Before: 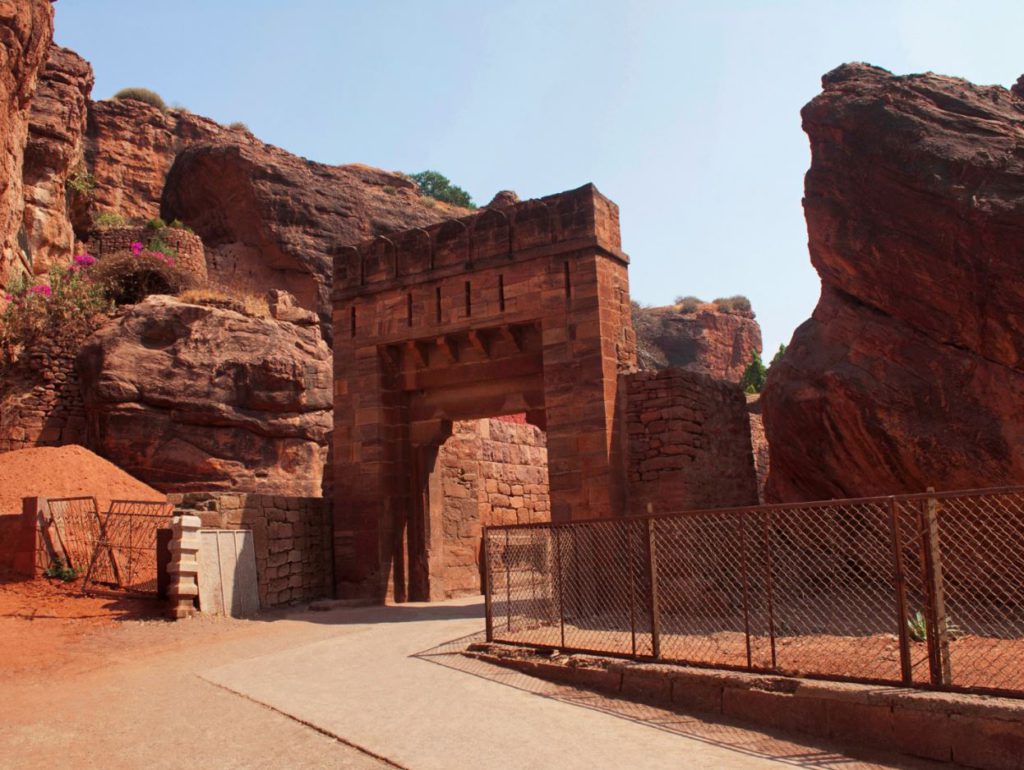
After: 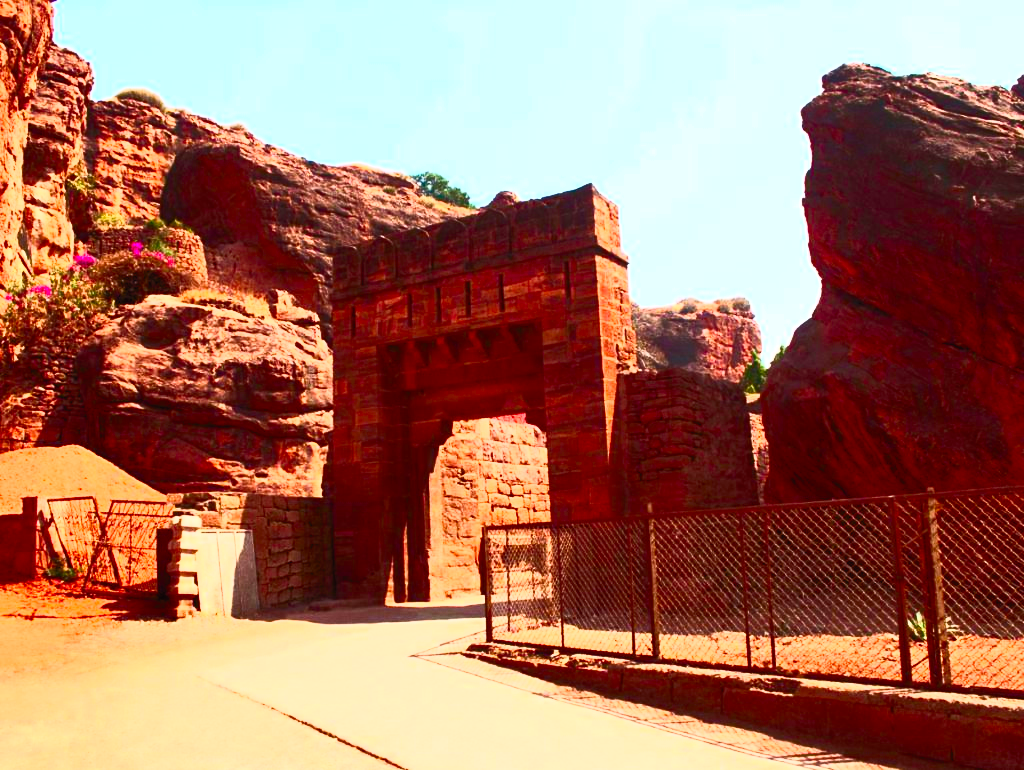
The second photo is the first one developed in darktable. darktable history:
color balance rgb: perceptual saturation grading › global saturation 0.83%, perceptual saturation grading › highlights -15.026%, perceptual saturation grading › shadows 25.735%, perceptual brilliance grading › global brilliance 10.417%, global vibrance 20%
contrast brightness saturation: contrast 0.819, brightness 0.592, saturation 0.573
exposure: black level correction 0.001, exposure -0.122 EV, compensate highlight preservation false
